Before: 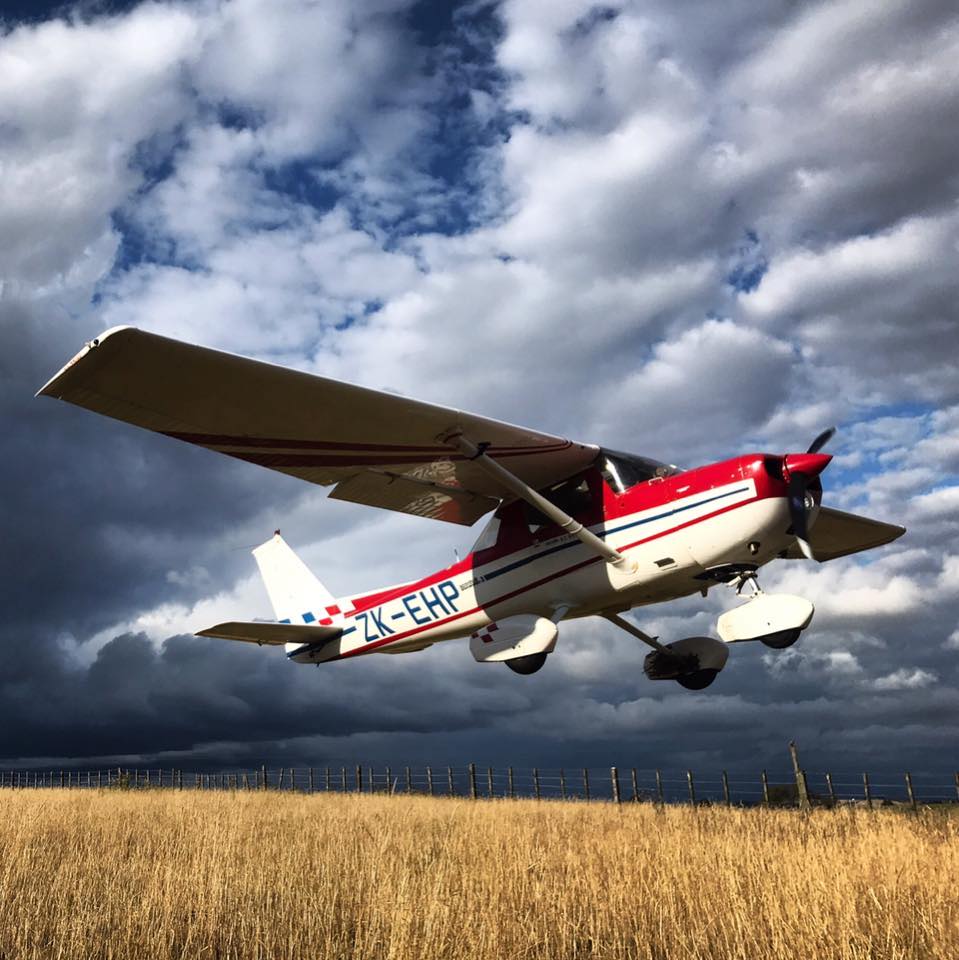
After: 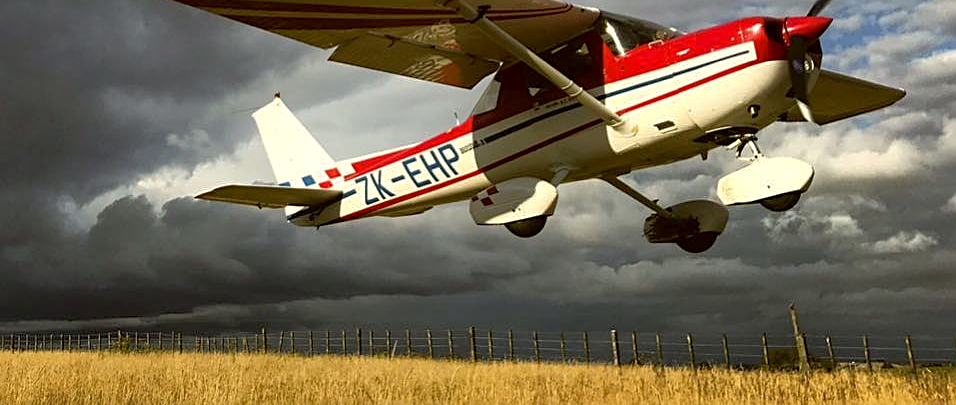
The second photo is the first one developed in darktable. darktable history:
sharpen: on, module defaults
local contrast: highlights 100%, shadows 100%, detail 120%, midtone range 0.2
shadows and highlights: on, module defaults
color correction: highlights a* -1.43, highlights b* 10.12, shadows a* 0.395, shadows b* 19.35
crop: top 45.551%, bottom 12.262%
